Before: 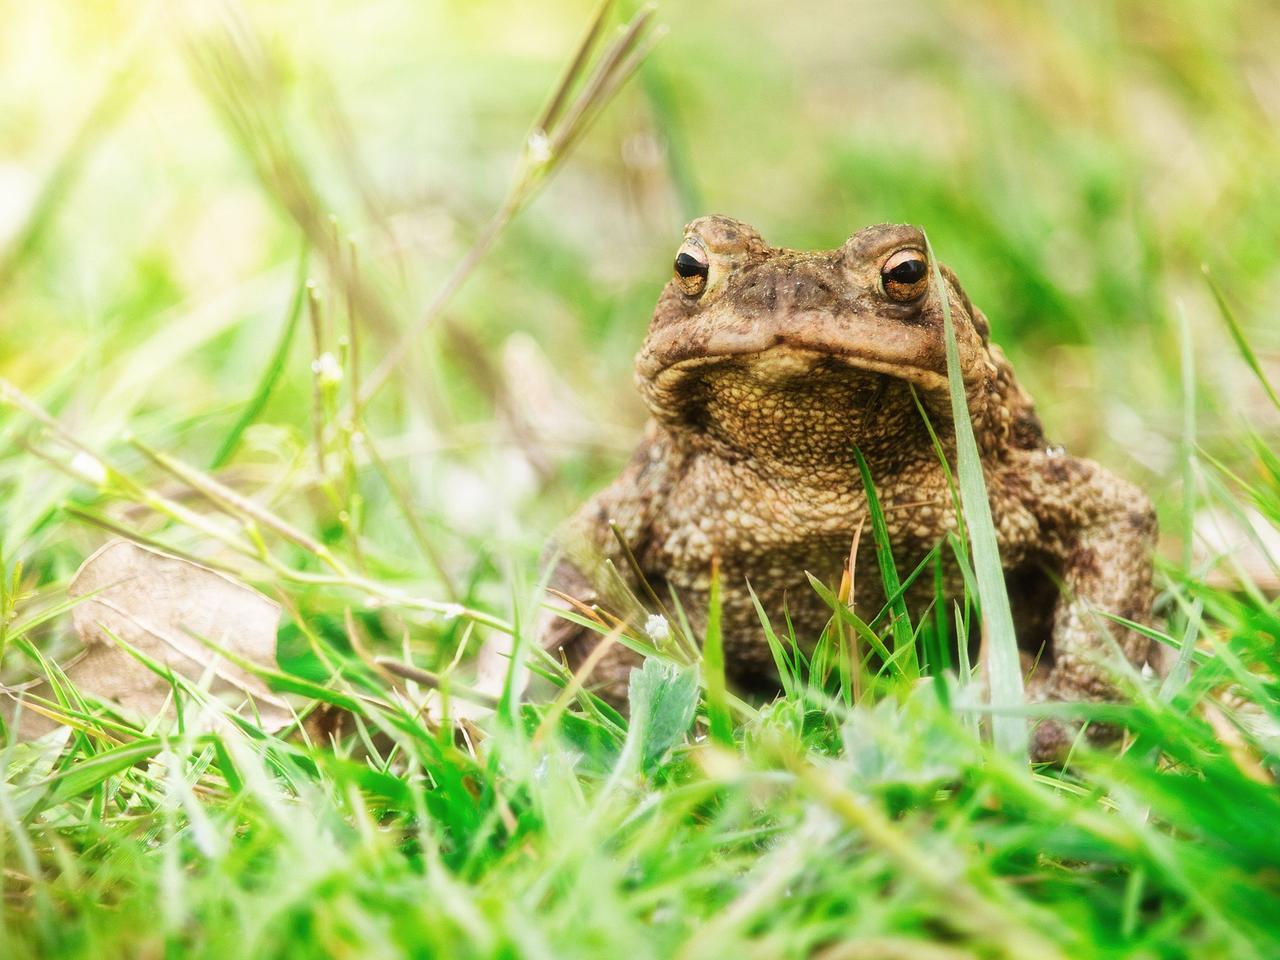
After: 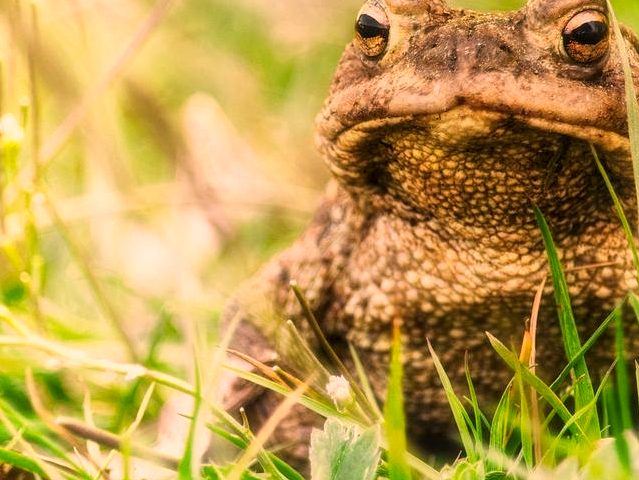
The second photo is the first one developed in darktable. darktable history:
crop: left 25%, top 25%, right 25%, bottom 25%
color correction: highlights a* 21.16, highlights b* 19.61
local contrast: on, module defaults
